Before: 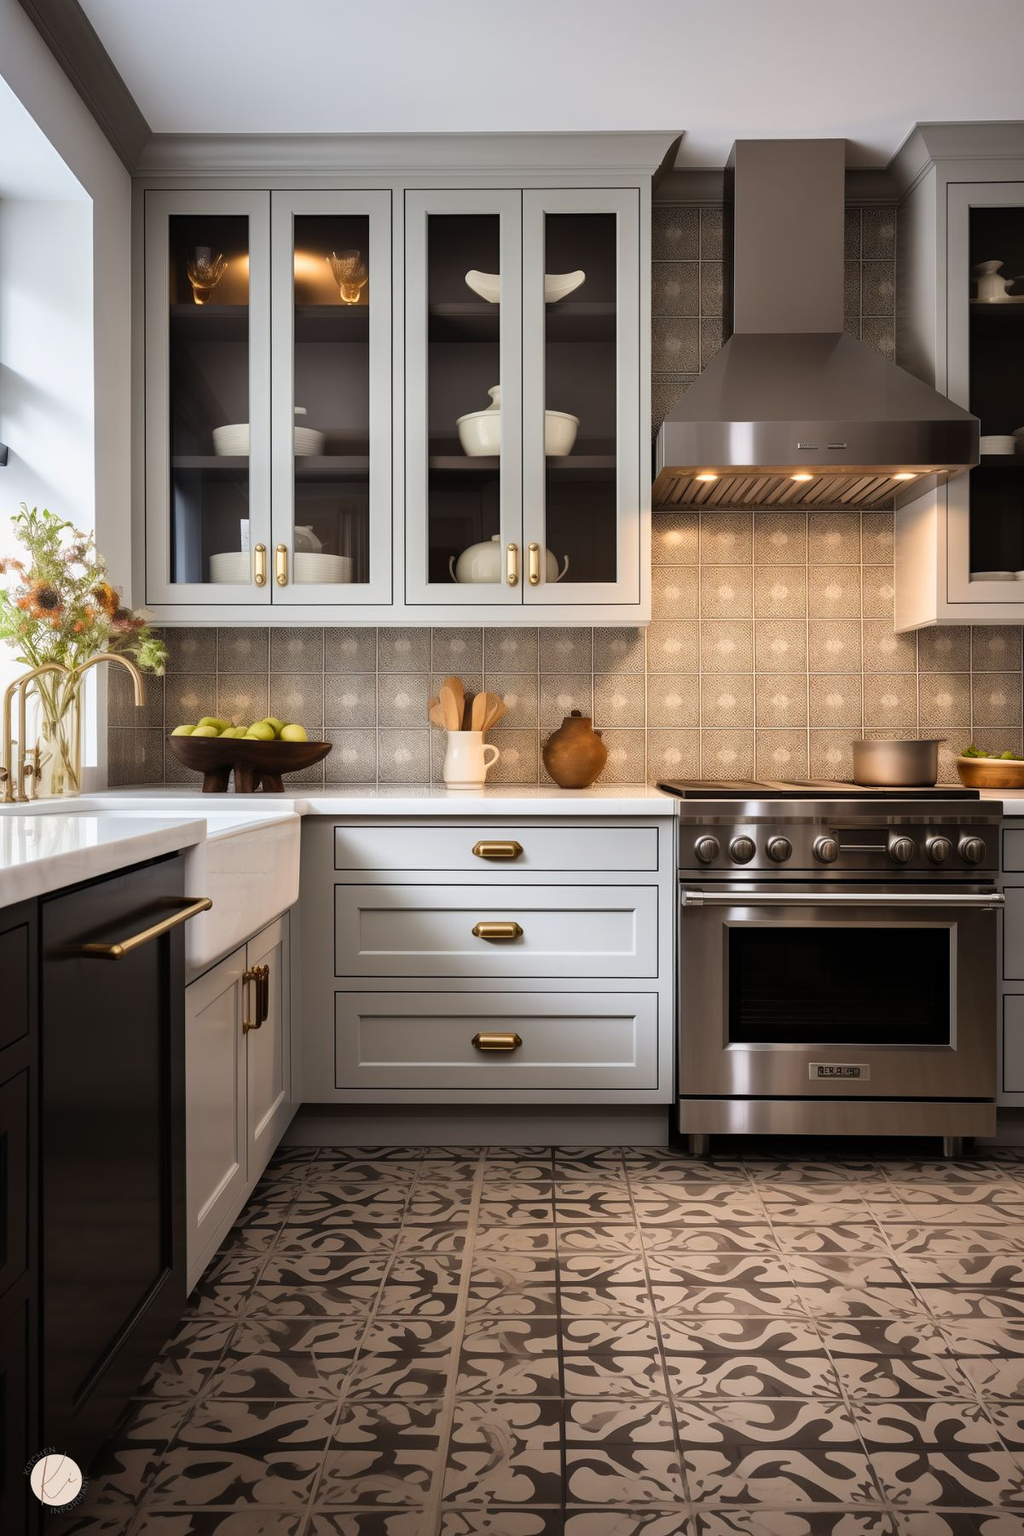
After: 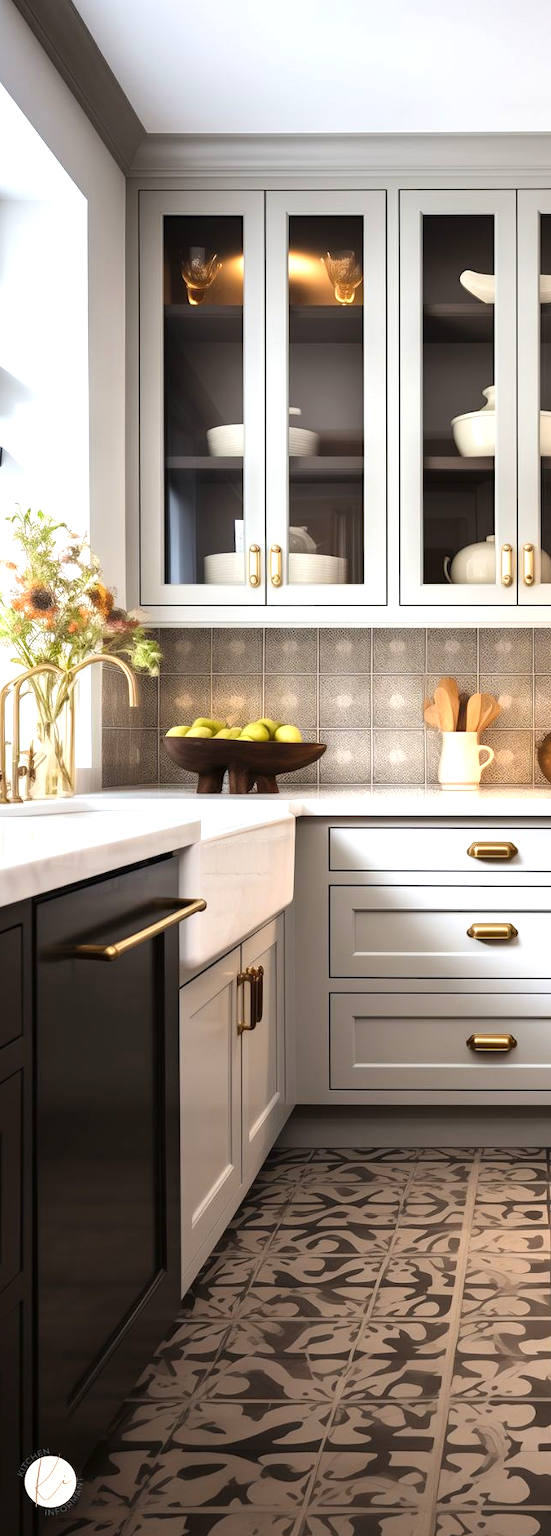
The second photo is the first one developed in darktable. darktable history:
crop: left 0.587%, right 45.588%, bottom 0.086%
exposure: exposure 0.722 EV, compensate highlight preservation false
